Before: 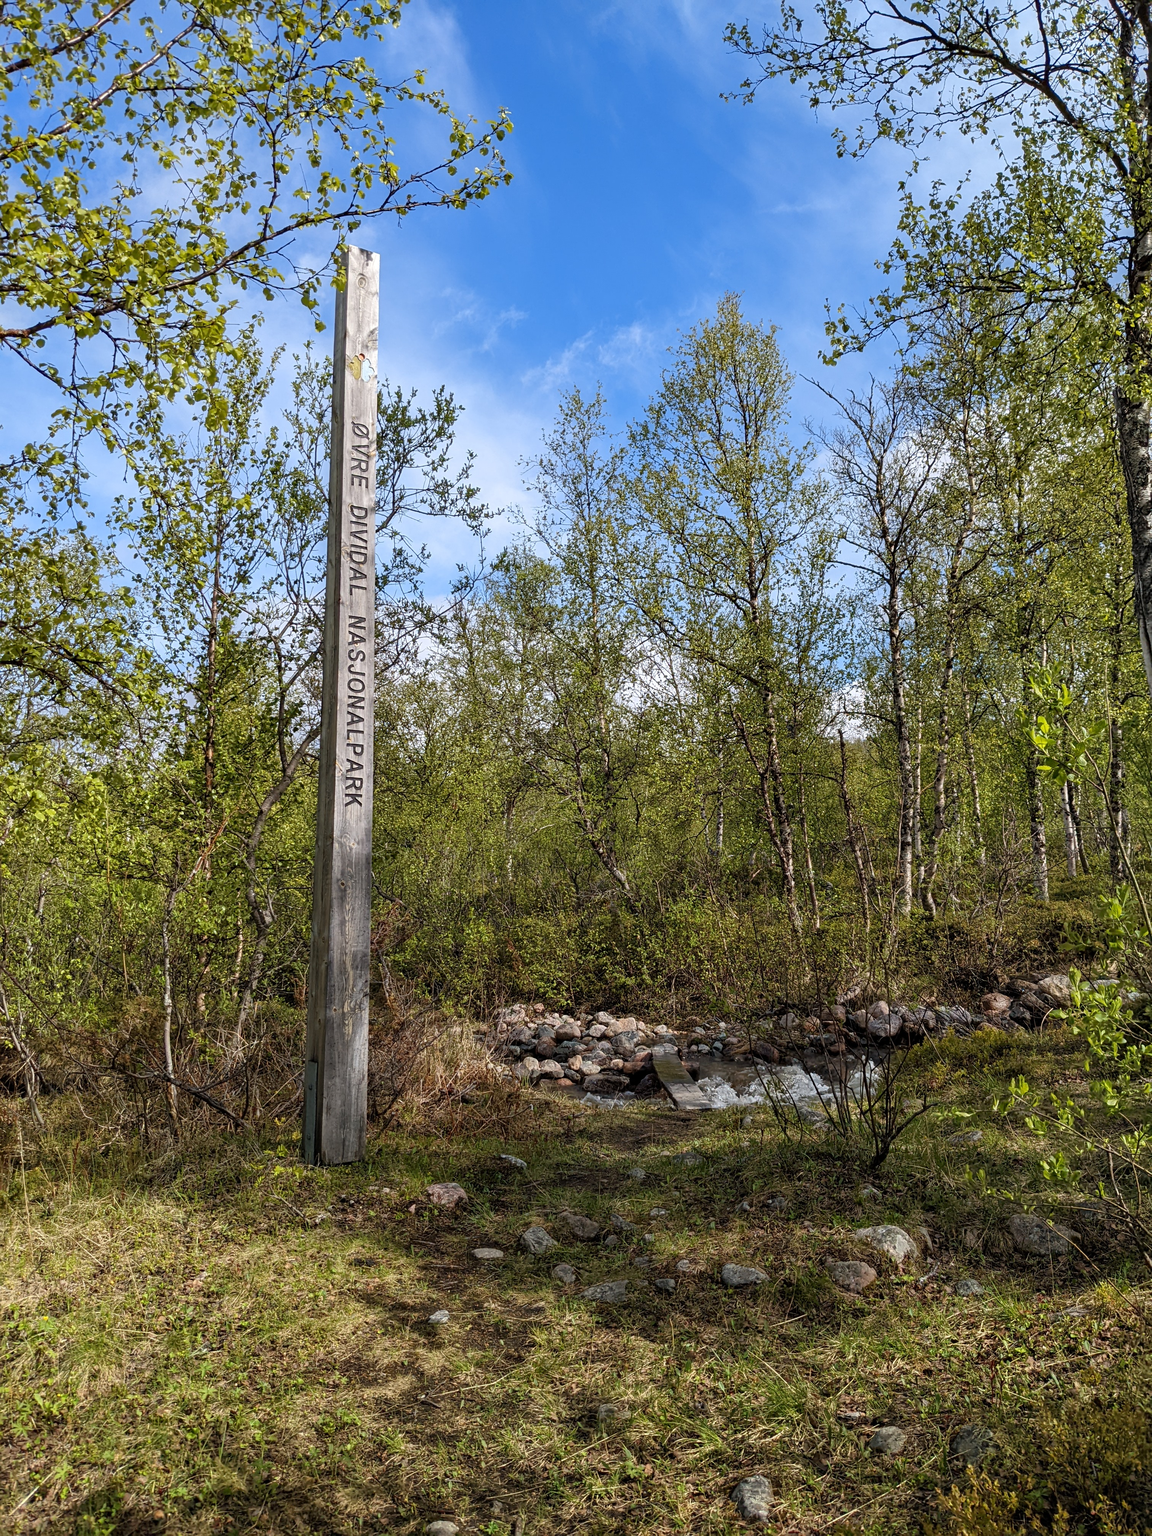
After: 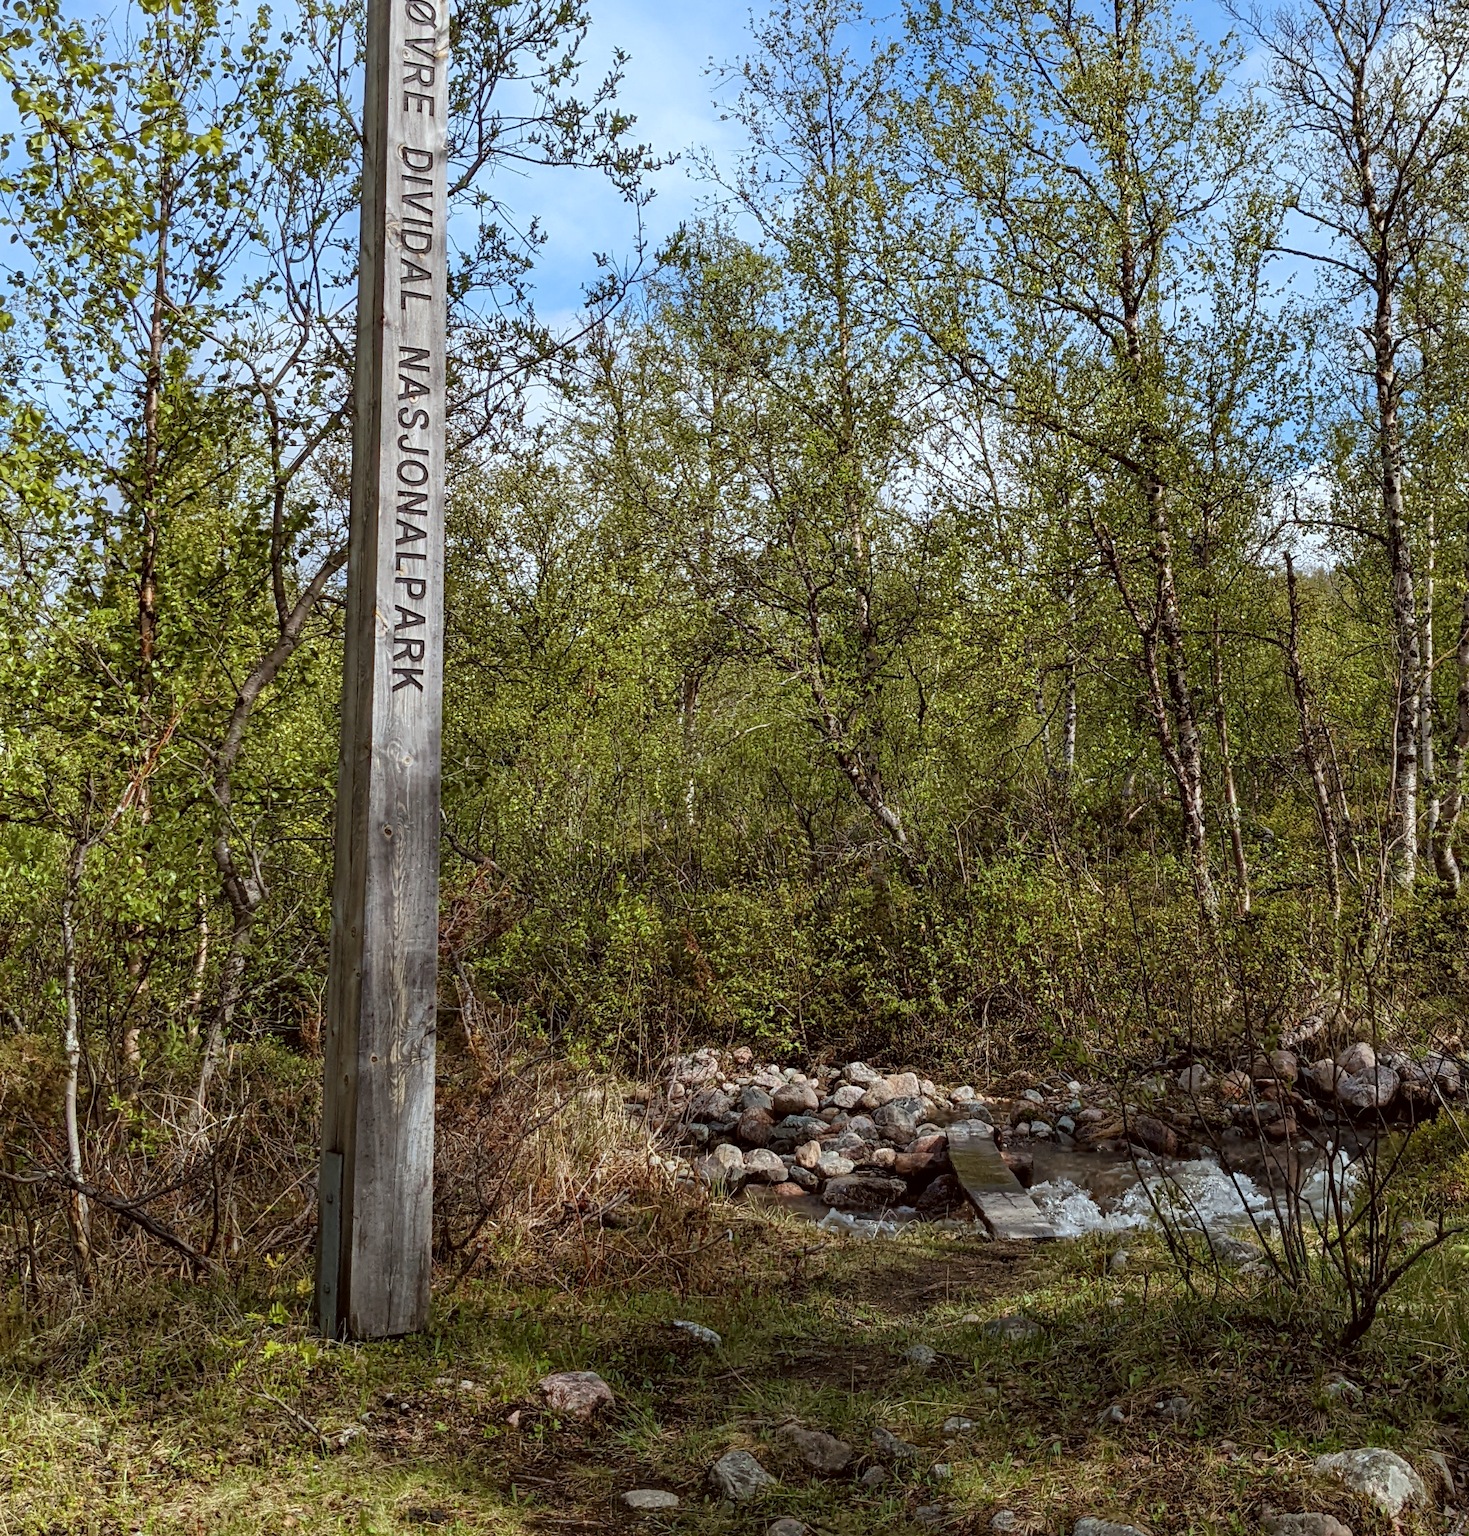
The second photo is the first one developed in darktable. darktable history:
crop: left 11.123%, top 27.61%, right 18.3%, bottom 17.034%
color correction: highlights a* -4.98, highlights b* -3.76, shadows a* 3.83, shadows b* 4.08
